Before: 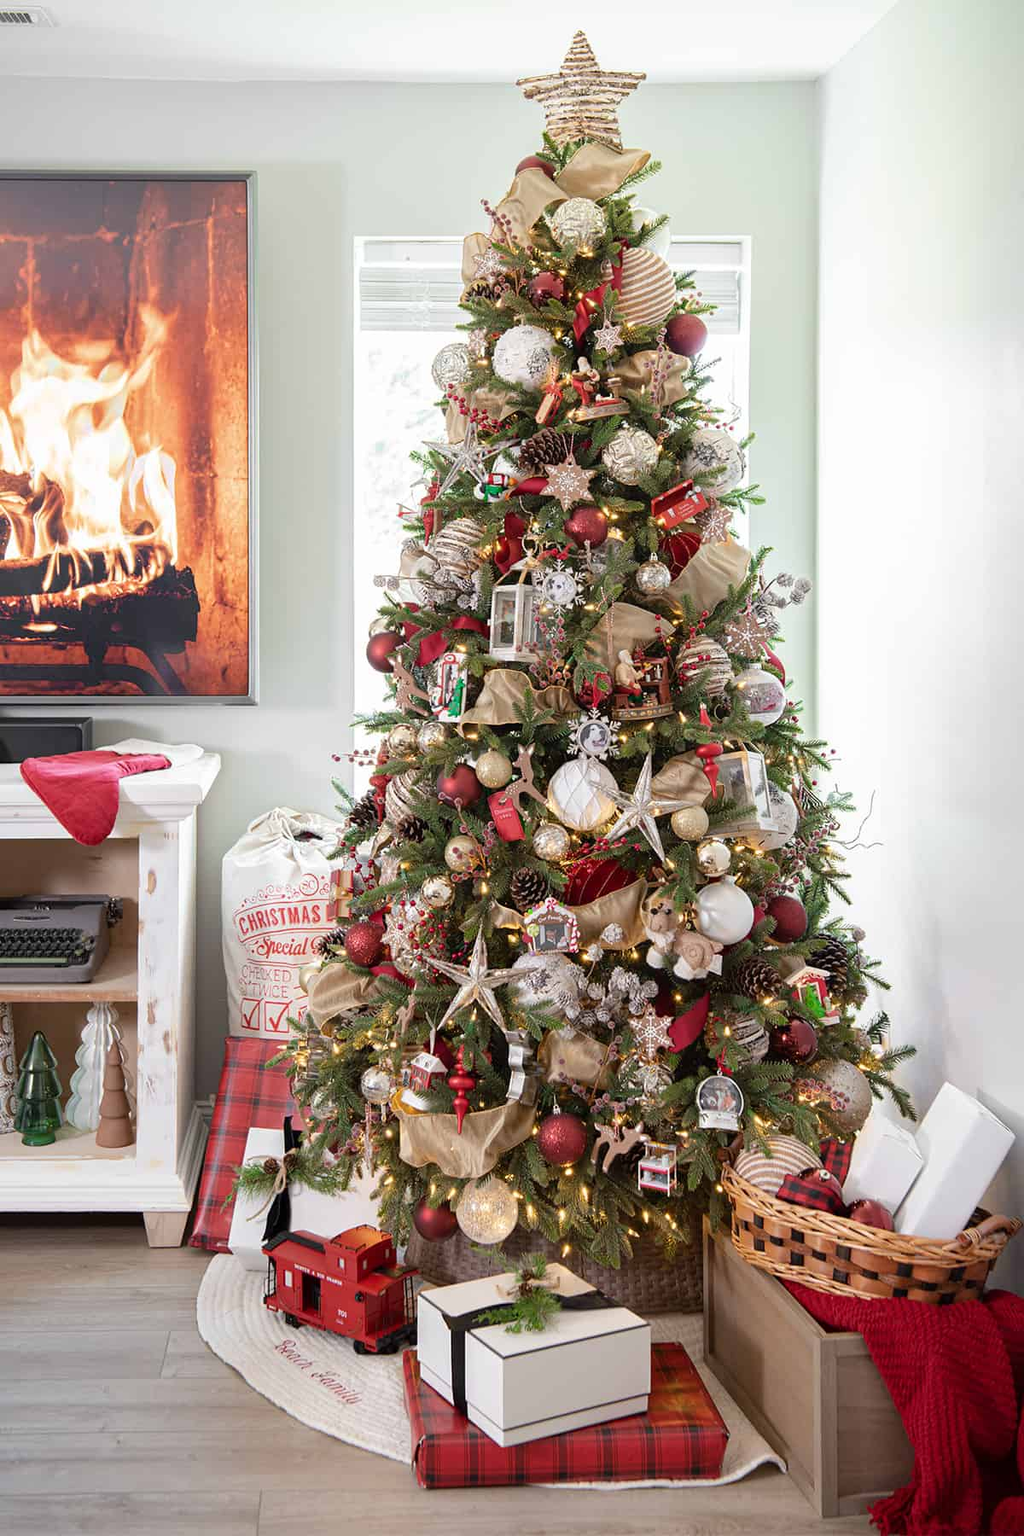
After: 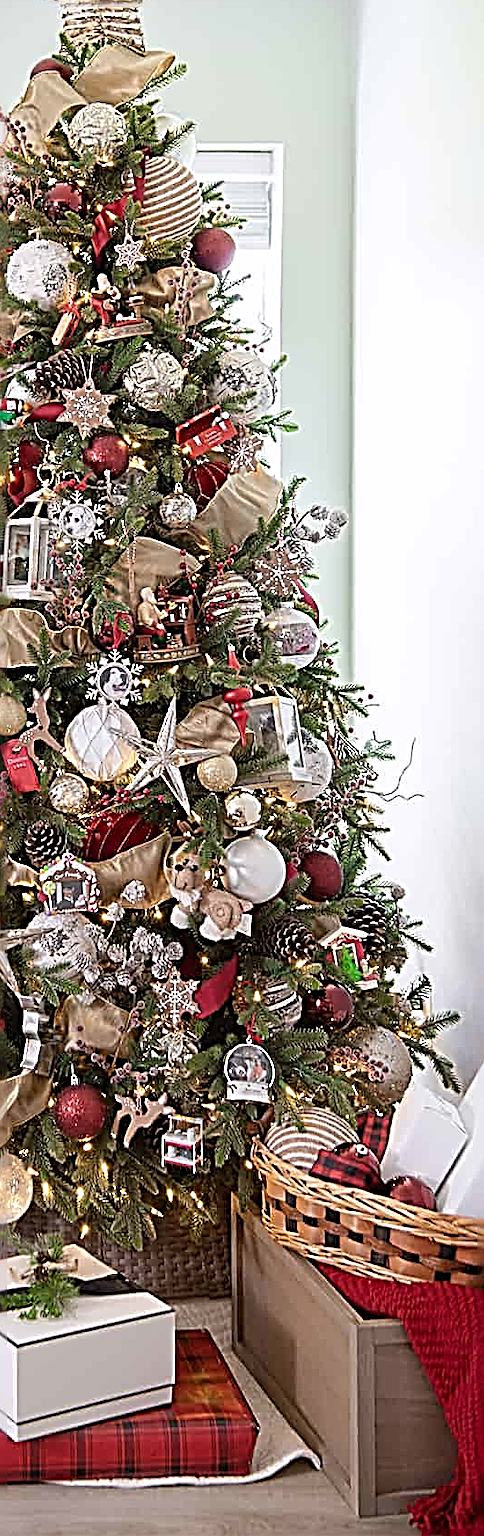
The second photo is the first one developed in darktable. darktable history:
white balance: red 1.004, blue 1.024
sharpen: radius 3.158, amount 1.731
crop: left 47.628%, top 6.643%, right 7.874%
